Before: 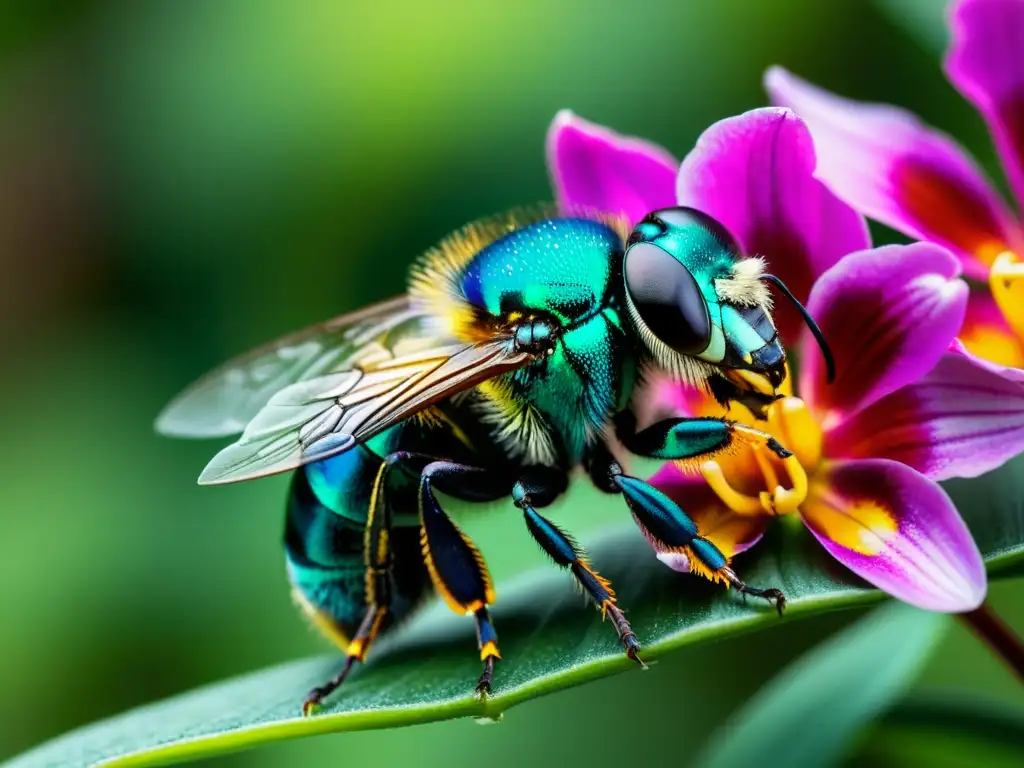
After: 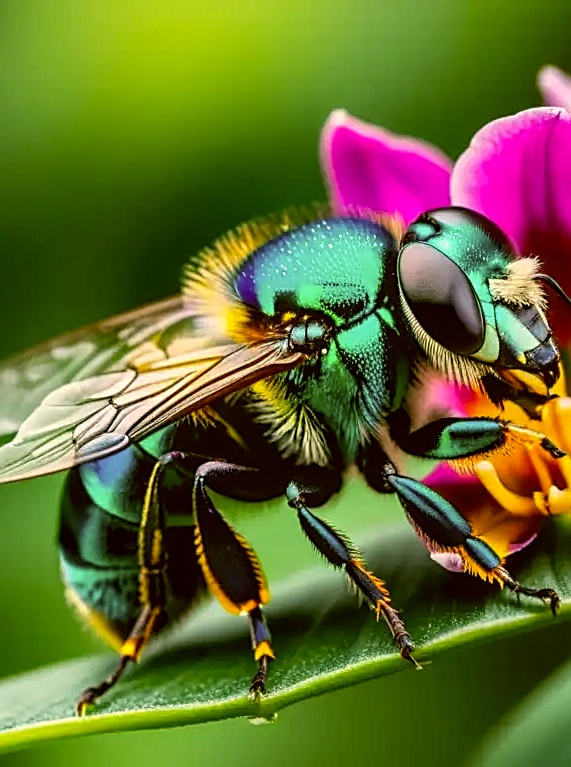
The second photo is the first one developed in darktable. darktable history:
color correction: highlights a* 8.99, highlights b* 15.34, shadows a* -0.364, shadows b* 25.82
sharpen: amount 0.593
local contrast: on, module defaults
crop: left 22.104%, right 22.124%, bottom 0.012%
